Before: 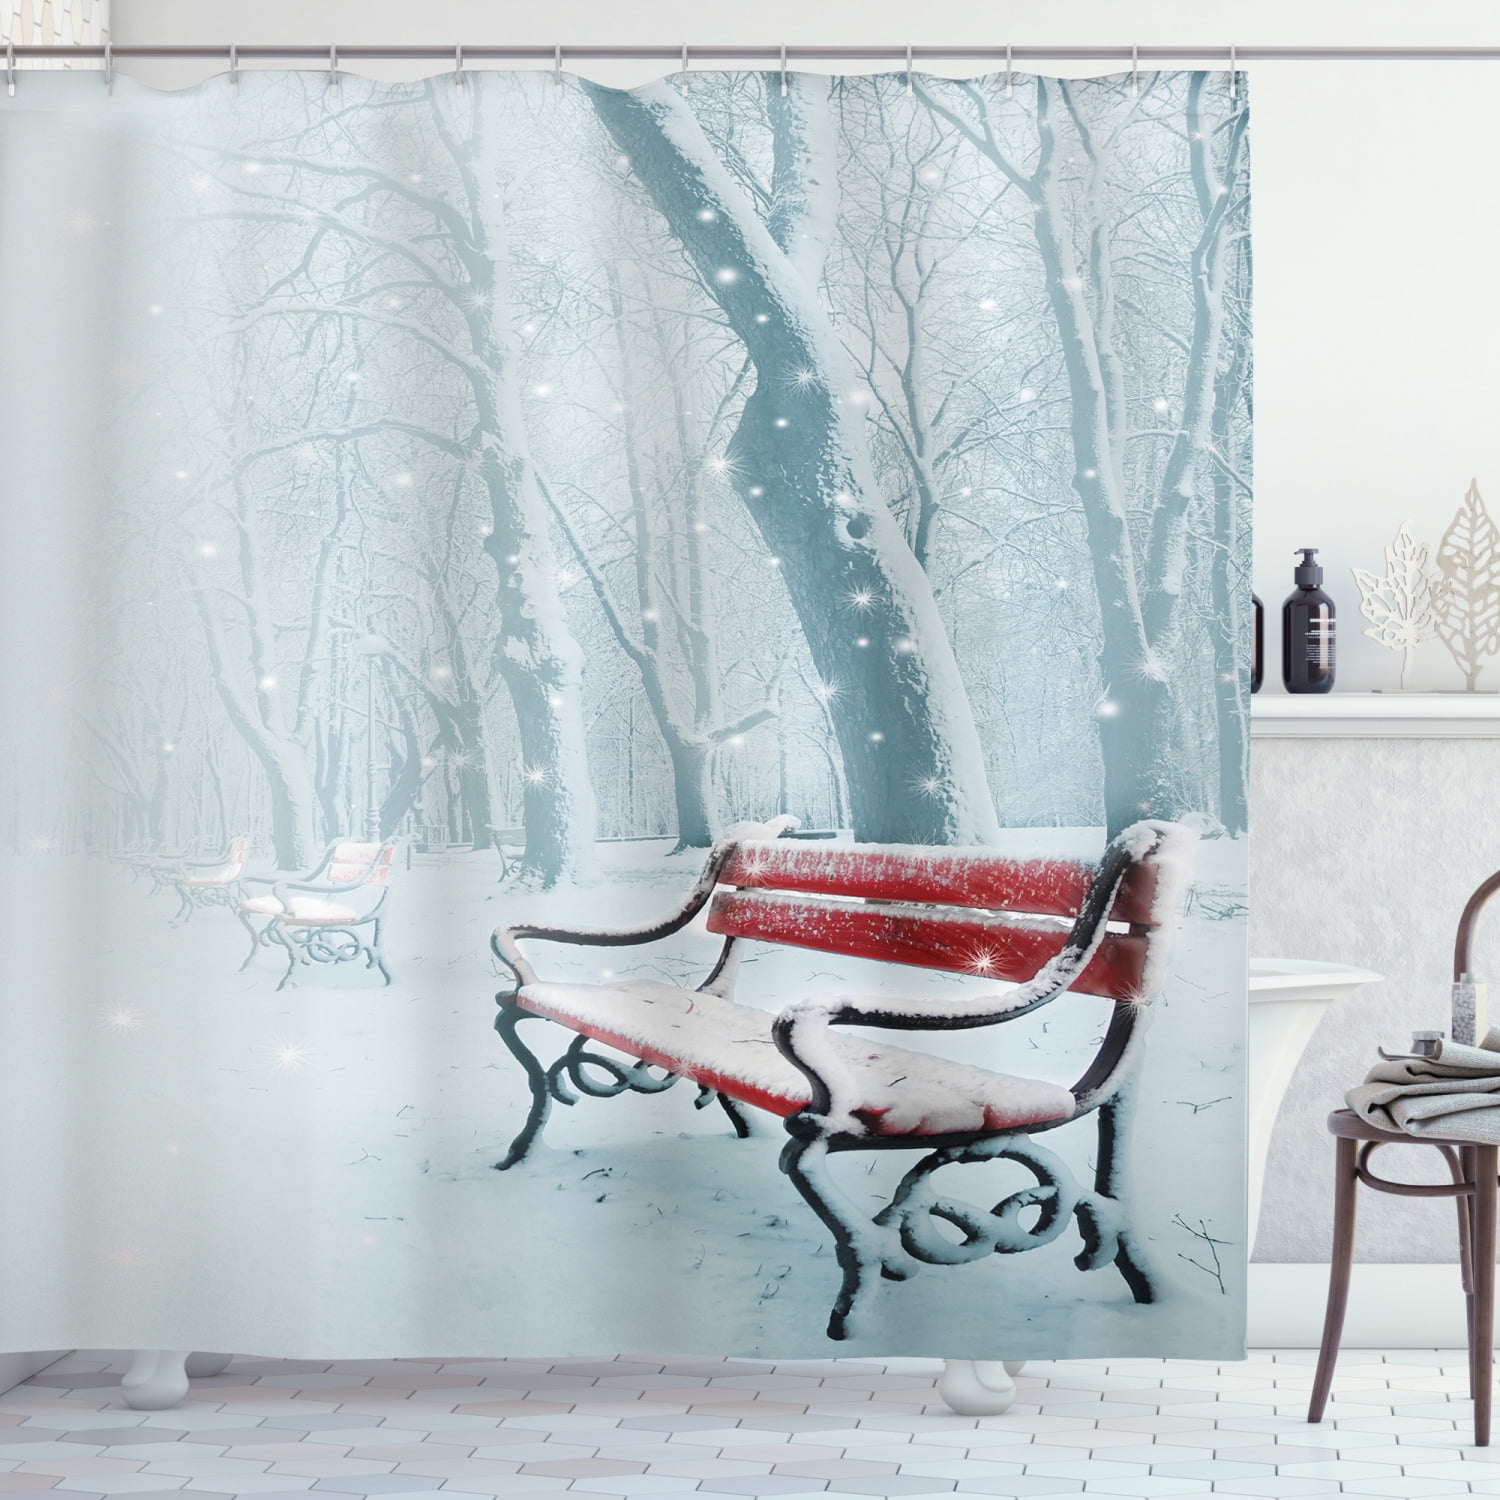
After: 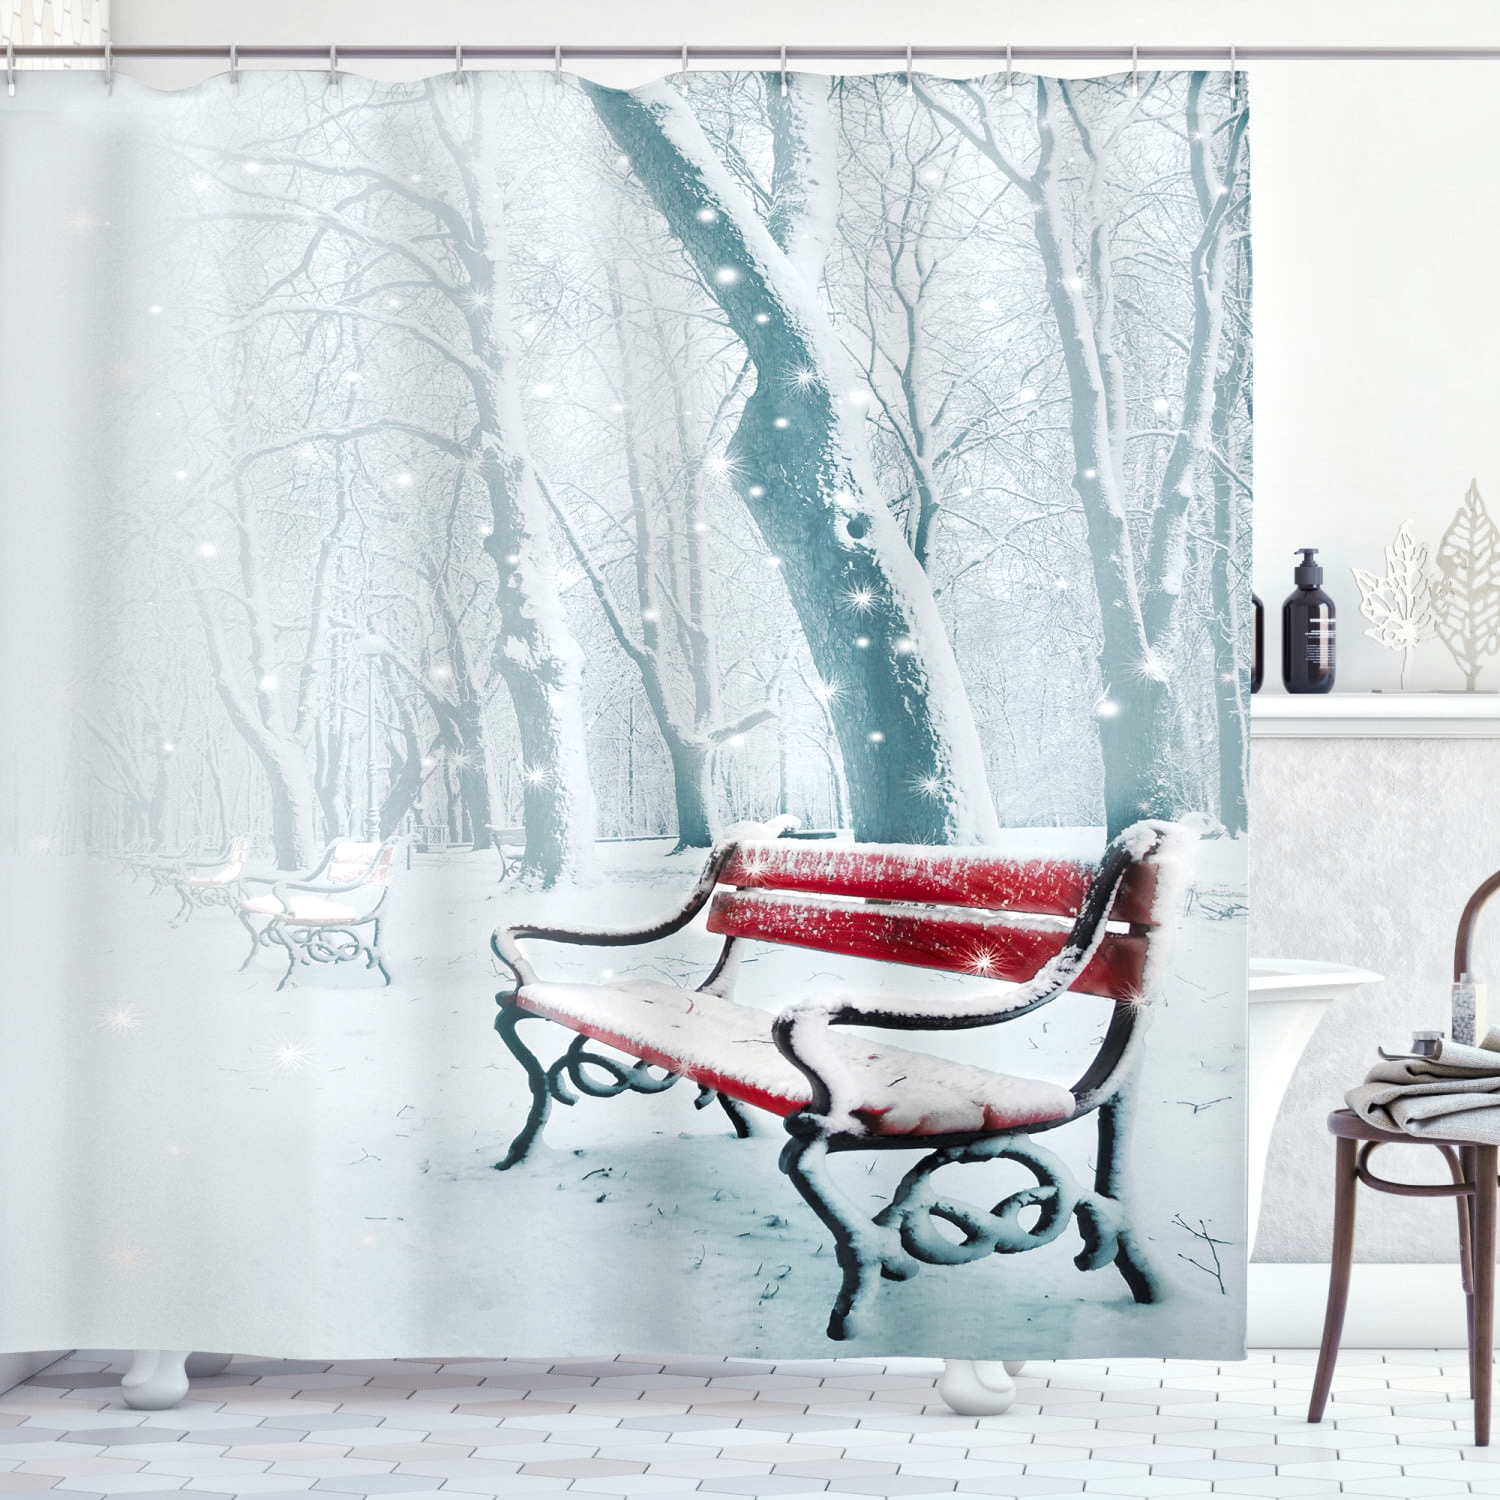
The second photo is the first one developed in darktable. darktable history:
local contrast: mode bilateral grid, contrast 20, coarseness 50, detail 179%, midtone range 0.2
tone curve: curves: ch0 [(0, 0) (0.003, 0.006) (0.011, 0.015) (0.025, 0.032) (0.044, 0.054) (0.069, 0.079) (0.1, 0.111) (0.136, 0.146) (0.177, 0.186) (0.224, 0.229) (0.277, 0.286) (0.335, 0.348) (0.399, 0.426) (0.468, 0.514) (0.543, 0.609) (0.623, 0.706) (0.709, 0.789) (0.801, 0.862) (0.898, 0.926) (1, 1)], preserve colors none
